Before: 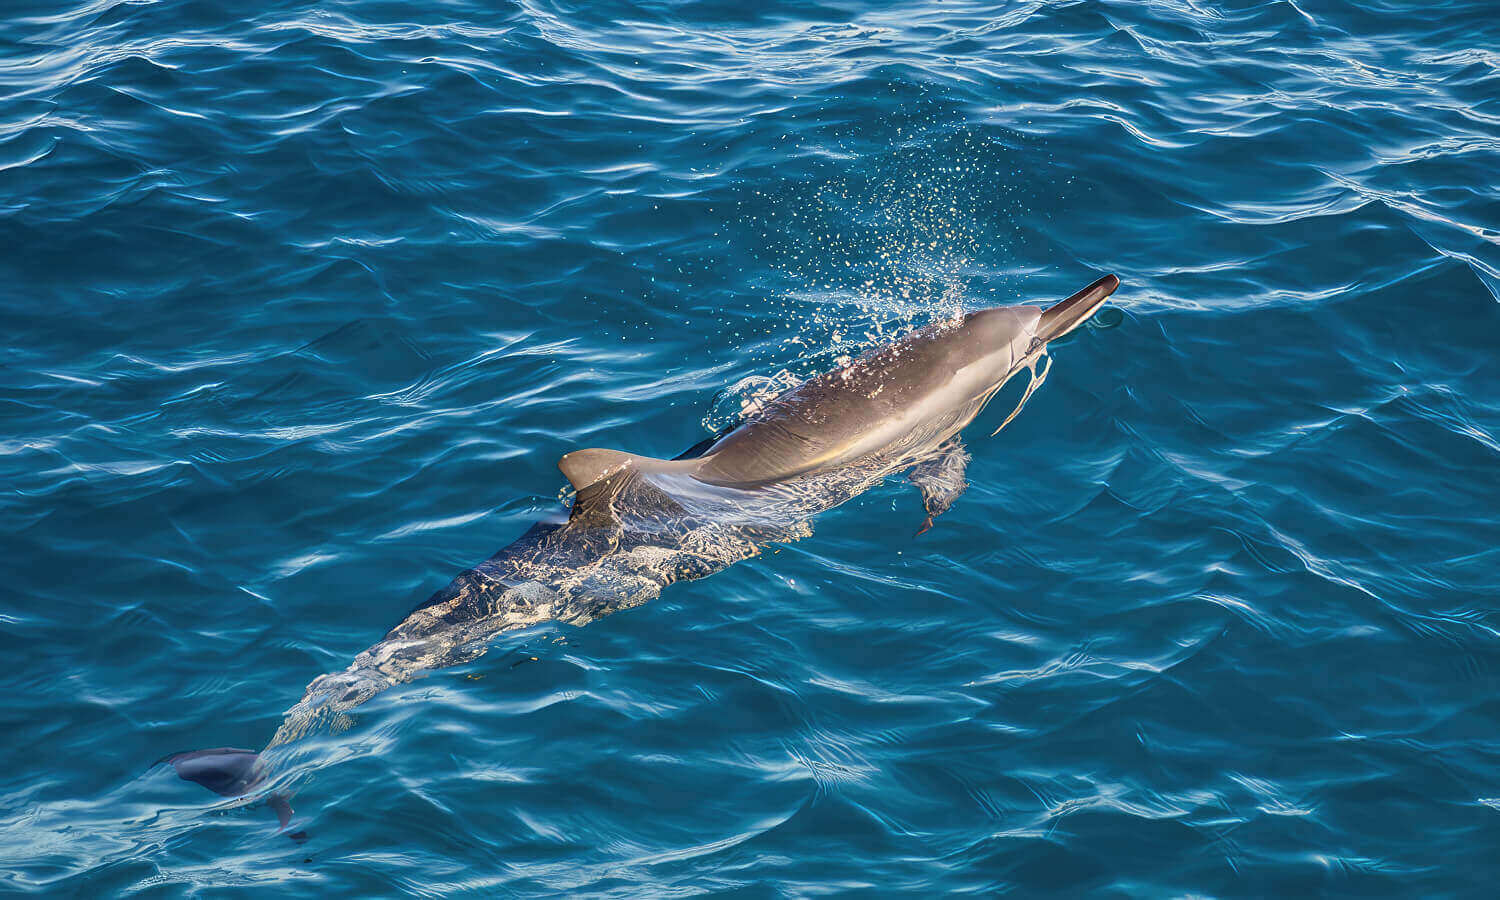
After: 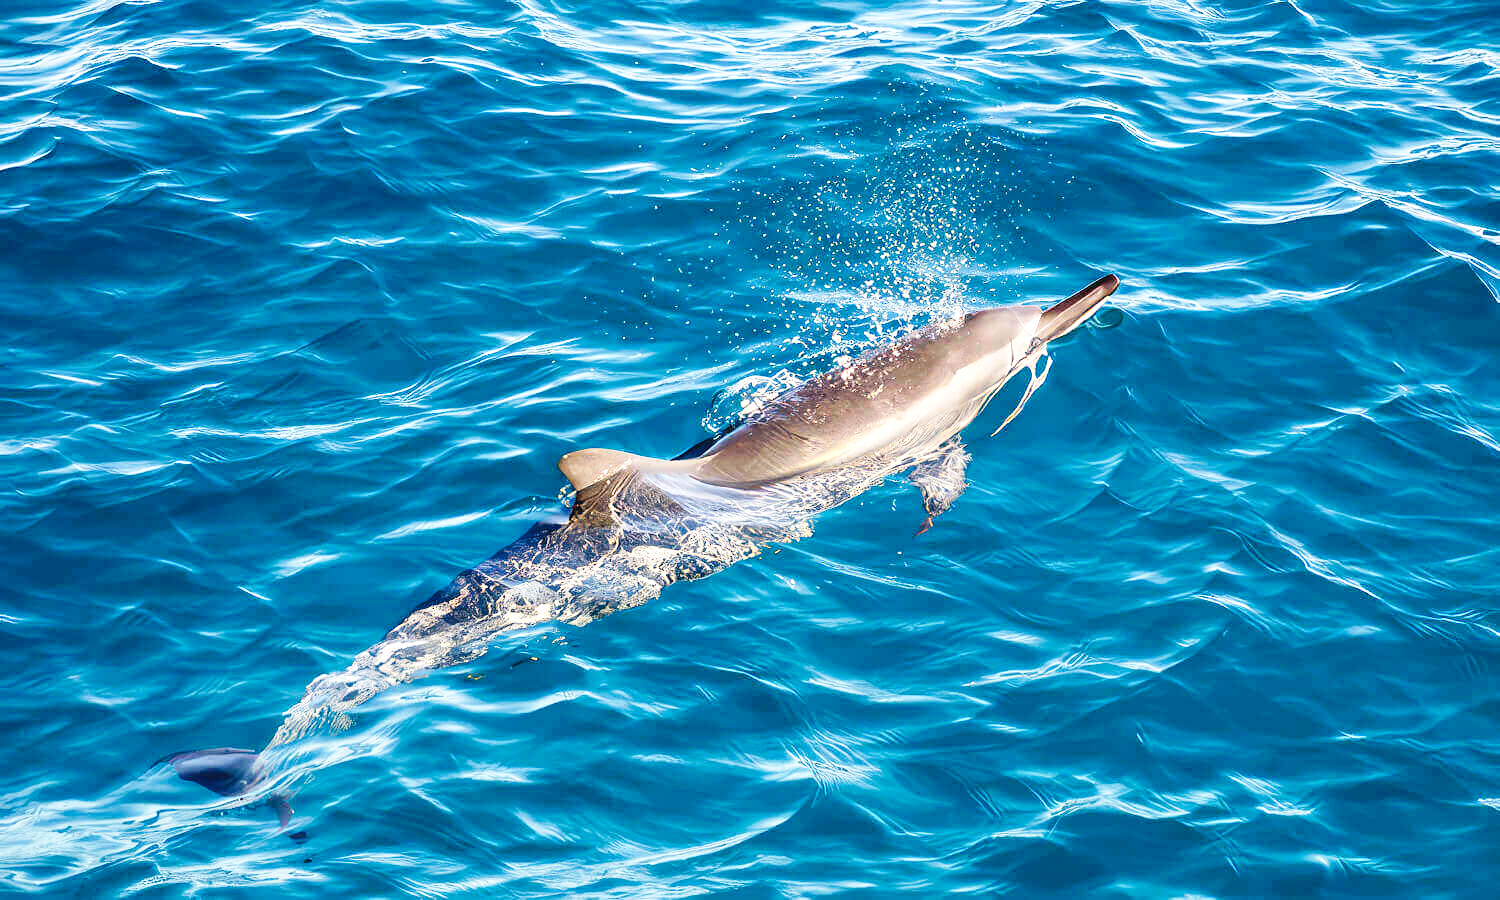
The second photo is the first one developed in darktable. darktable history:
exposure: exposure 0.6 EV, compensate highlight preservation false
base curve: curves: ch0 [(0, 0) (0.036, 0.025) (0.121, 0.166) (0.206, 0.329) (0.605, 0.79) (1, 1)], preserve colors none
